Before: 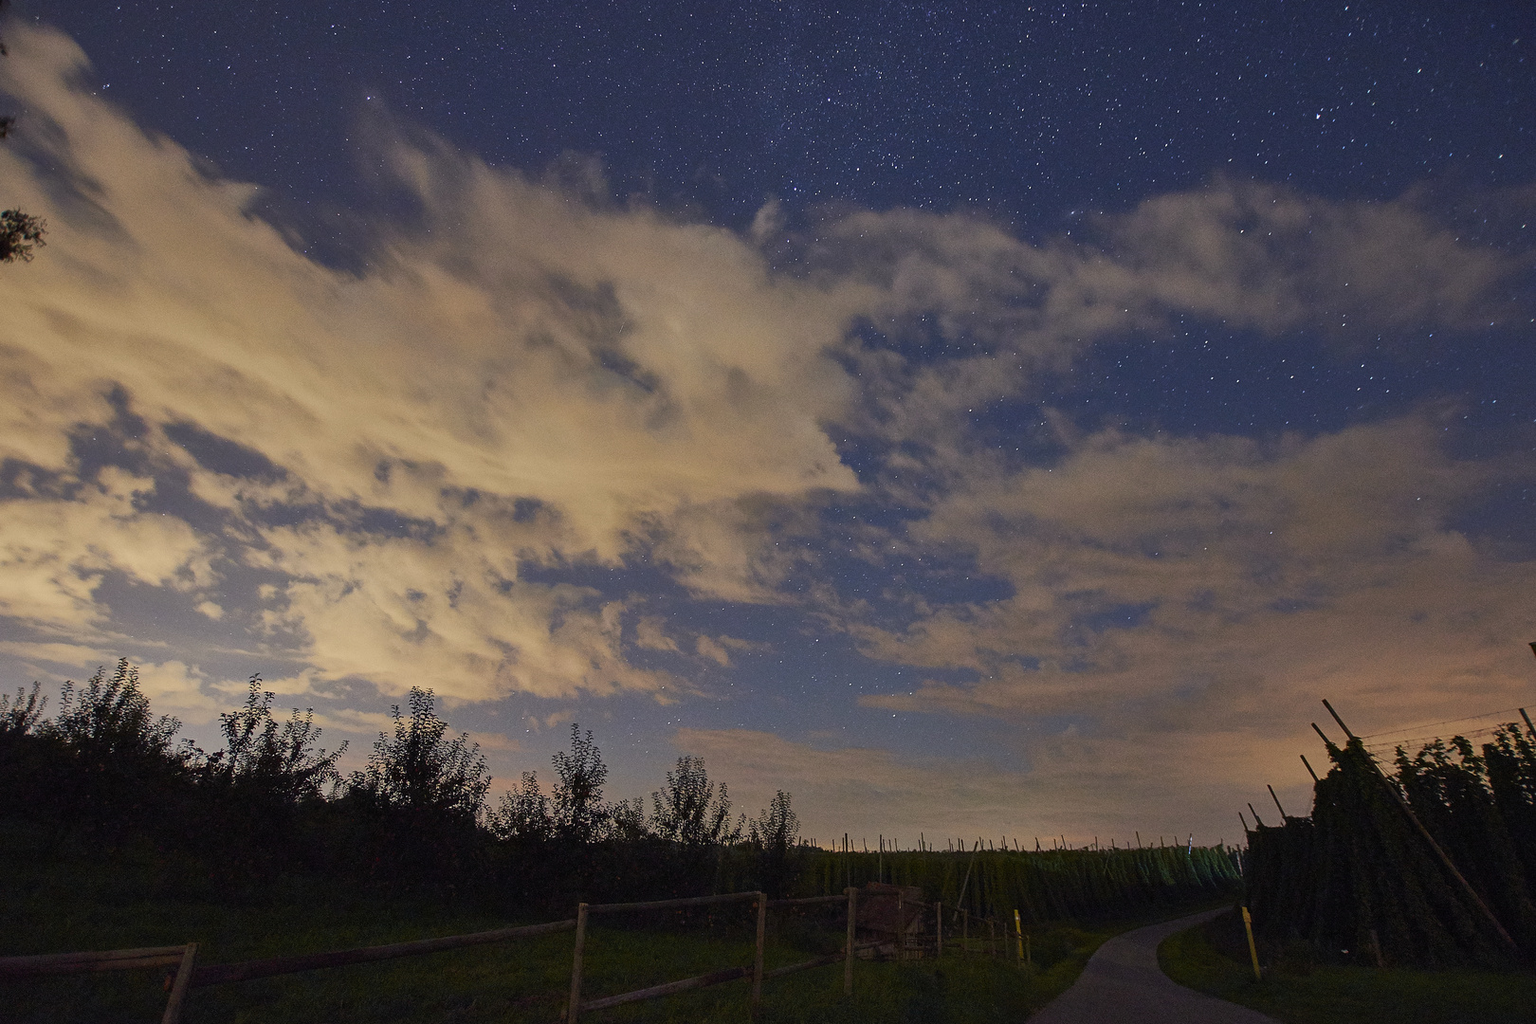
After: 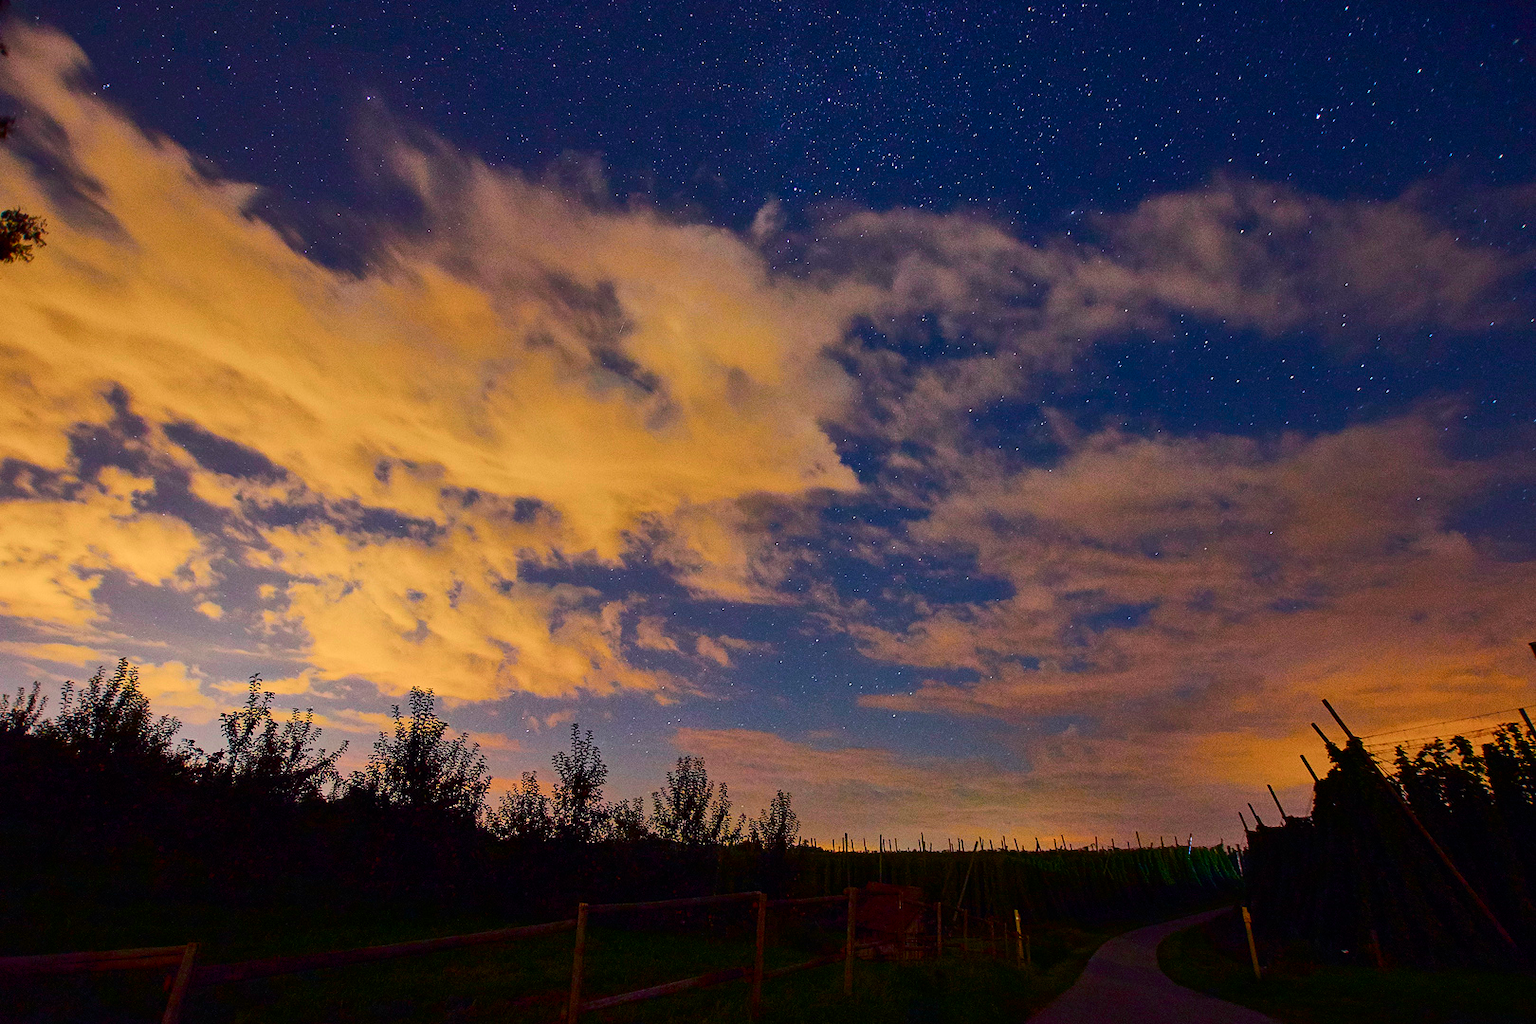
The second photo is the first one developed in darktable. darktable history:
tone curve: curves: ch0 [(0, 0) (0.126, 0.061) (0.338, 0.285) (0.494, 0.518) (0.703, 0.762) (1, 1)]; ch1 [(0, 0) (0.364, 0.322) (0.443, 0.441) (0.5, 0.501) (0.55, 0.578) (1, 1)]; ch2 [(0, 0) (0.44, 0.424) (0.501, 0.499) (0.557, 0.564) (0.613, 0.682) (0.707, 0.746) (1, 1)], color space Lab, independent channels, preserve colors none
color balance rgb: perceptual saturation grading › global saturation 30%, global vibrance 20%
